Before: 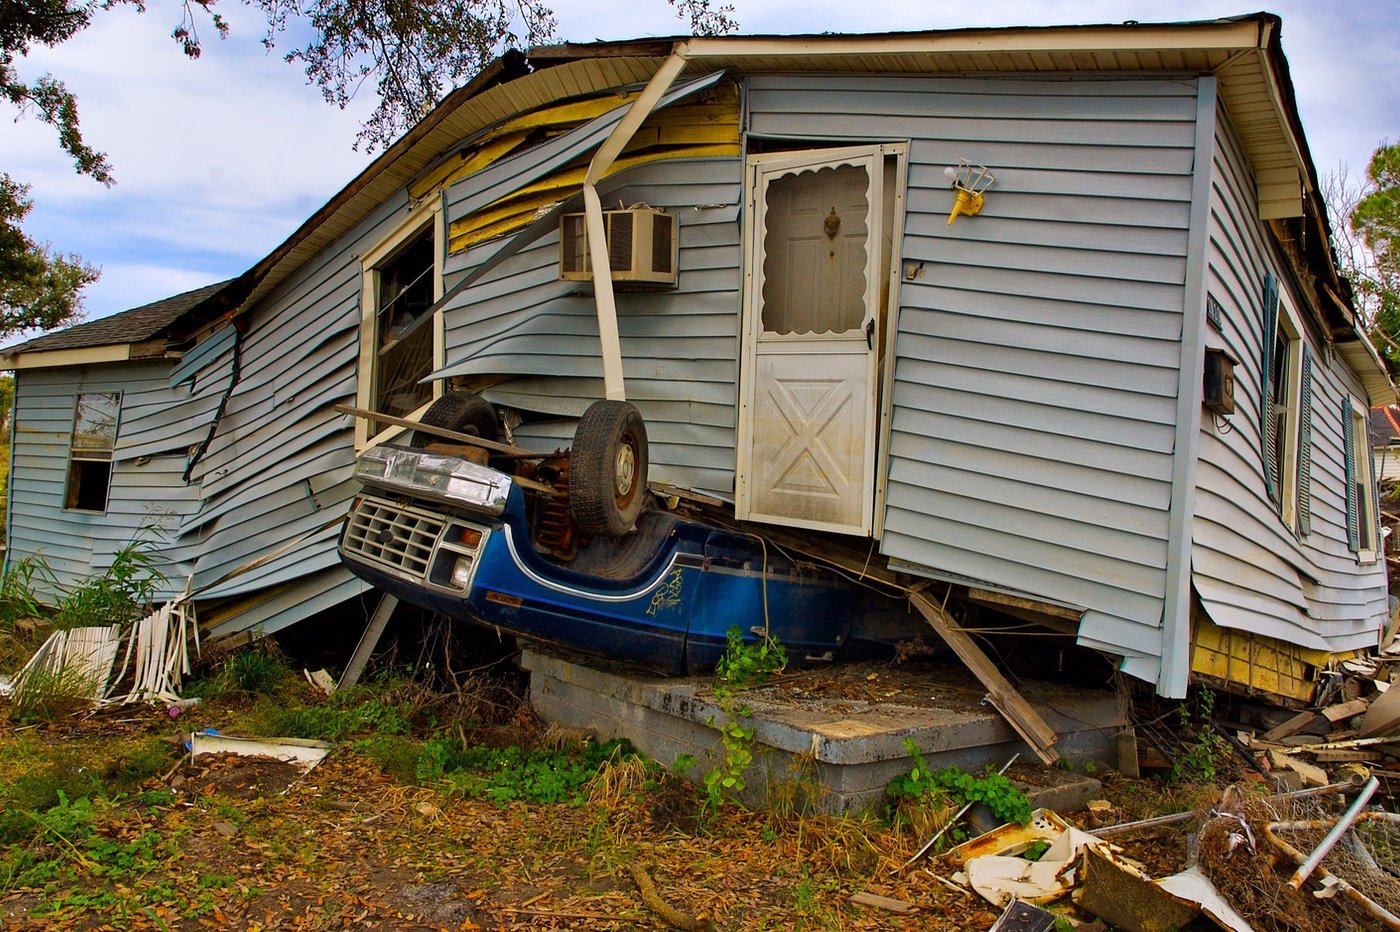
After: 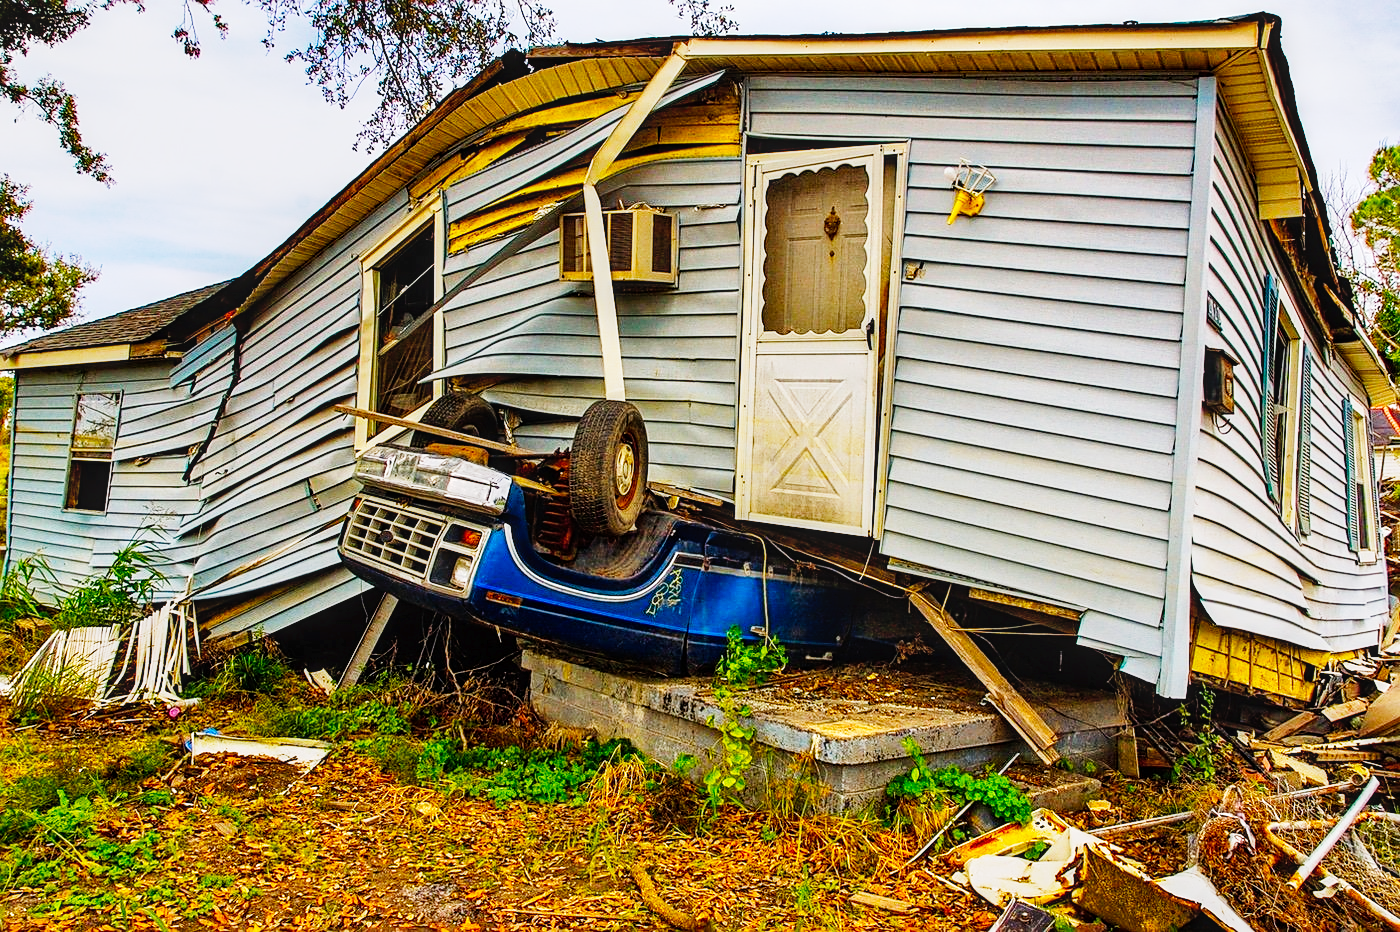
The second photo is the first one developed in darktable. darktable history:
sharpen: on, module defaults
color balance: output saturation 120%
local contrast: on, module defaults
base curve: curves: ch0 [(0, 0) (0, 0.001) (0.001, 0.001) (0.004, 0.002) (0.007, 0.004) (0.015, 0.013) (0.033, 0.045) (0.052, 0.096) (0.075, 0.17) (0.099, 0.241) (0.163, 0.42) (0.219, 0.55) (0.259, 0.616) (0.327, 0.722) (0.365, 0.765) (0.522, 0.873) (0.547, 0.881) (0.689, 0.919) (0.826, 0.952) (1, 1)], preserve colors none
